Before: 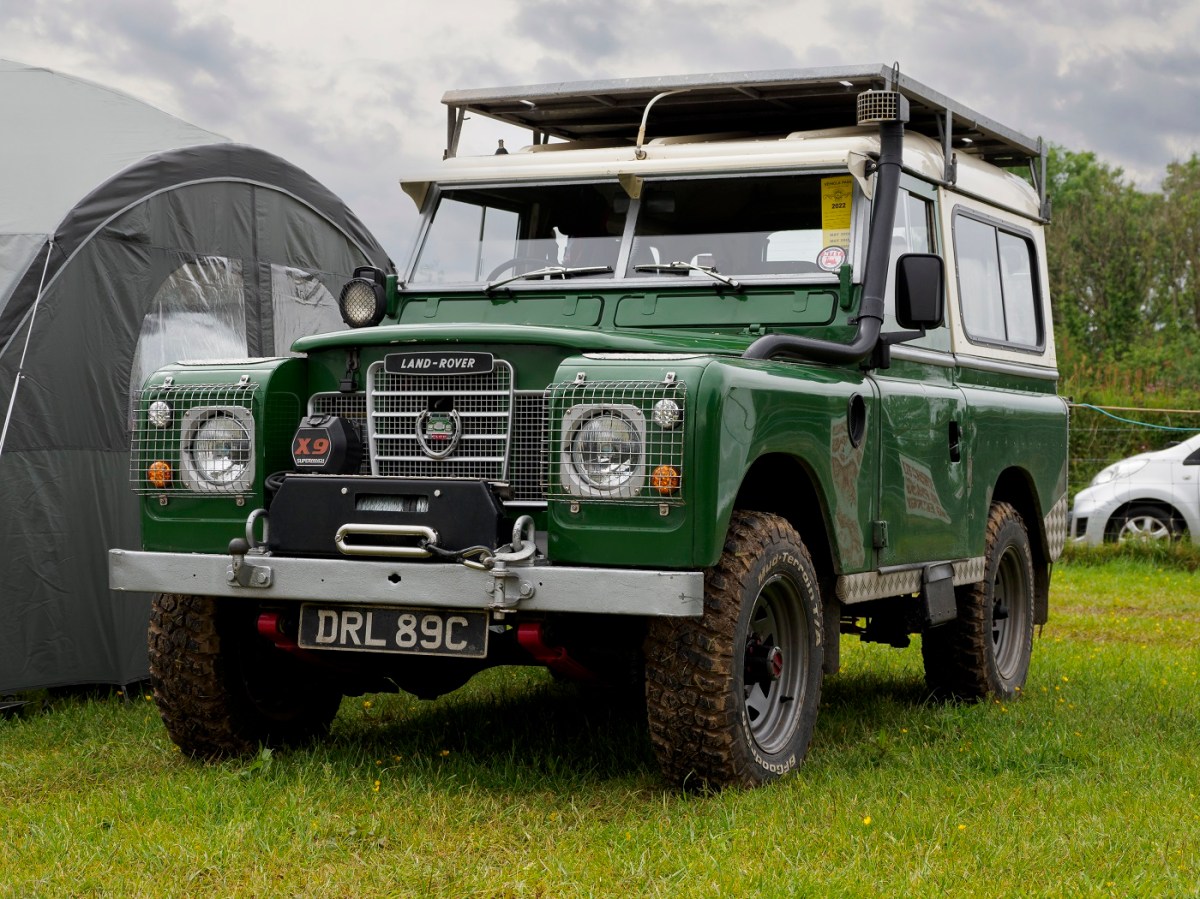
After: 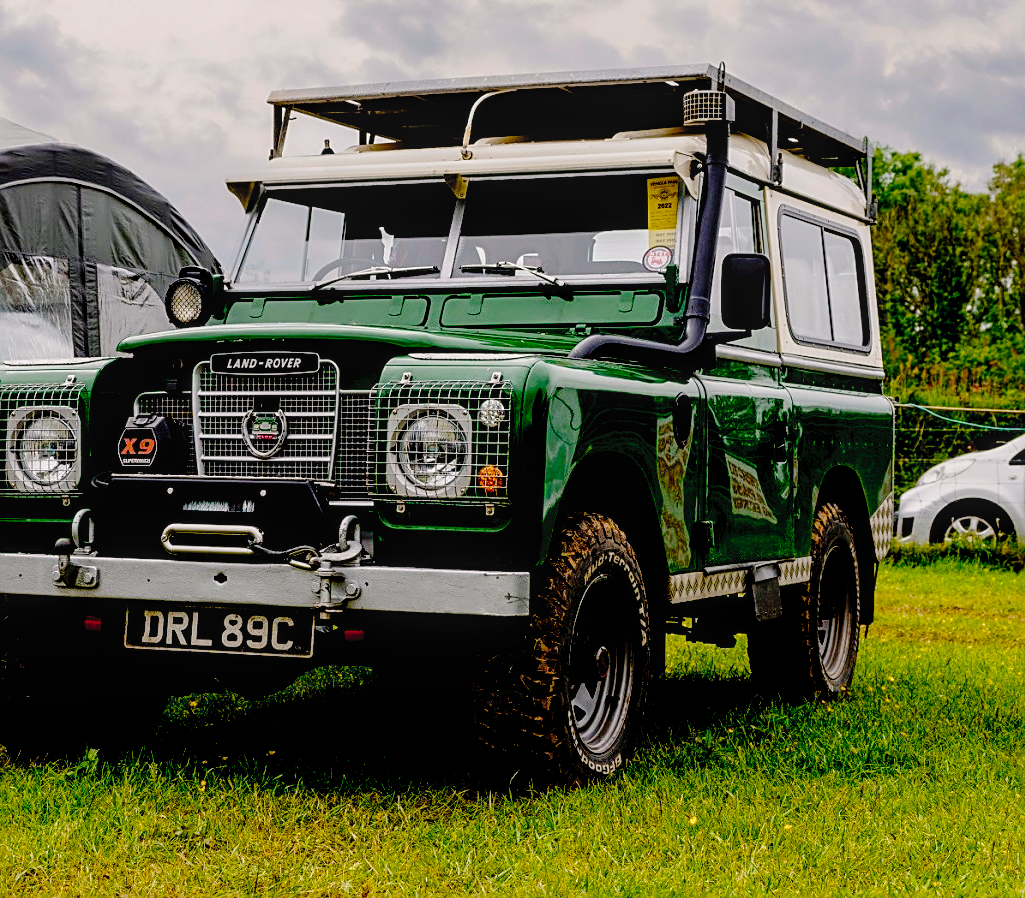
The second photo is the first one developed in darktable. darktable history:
sharpen: on, module defaults
local contrast: on, module defaults
exposure: black level correction 0.044, exposure -0.227 EV, compensate exposure bias true, compensate highlight preservation false
color balance rgb: power › hue 74.15°, highlights gain › chroma 0.92%, highlights gain › hue 25.32°, linear chroma grading › shadows -6.628%, linear chroma grading › highlights -6.479%, linear chroma grading › global chroma -10.242%, linear chroma grading › mid-tones -7.752%, perceptual saturation grading › global saturation 13.737%, perceptual saturation grading › highlights -25.66%, perceptual saturation grading › shadows 24.956%, perceptual brilliance grading › mid-tones 9.04%, perceptual brilliance grading › shadows 15.114%, global vibrance 34.49%
crop and rotate: left 14.522%
tone curve: curves: ch0 [(0, 0) (0.003, 0.025) (0.011, 0.027) (0.025, 0.032) (0.044, 0.037) (0.069, 0.044) (0.1, 0.054) (0.136, 0.084) (0.177, 0.128) (0.224, 0.196) (0.277, 0.281) (0.335, 0.376) (0.399, 0.461) (0.468, 0.534) (0.543, 0.613) (0.623, 0.692) (0.709, 0.77) (0.801, 0.849) (0.898, 0.934) (1, 1)], preserve colors none
